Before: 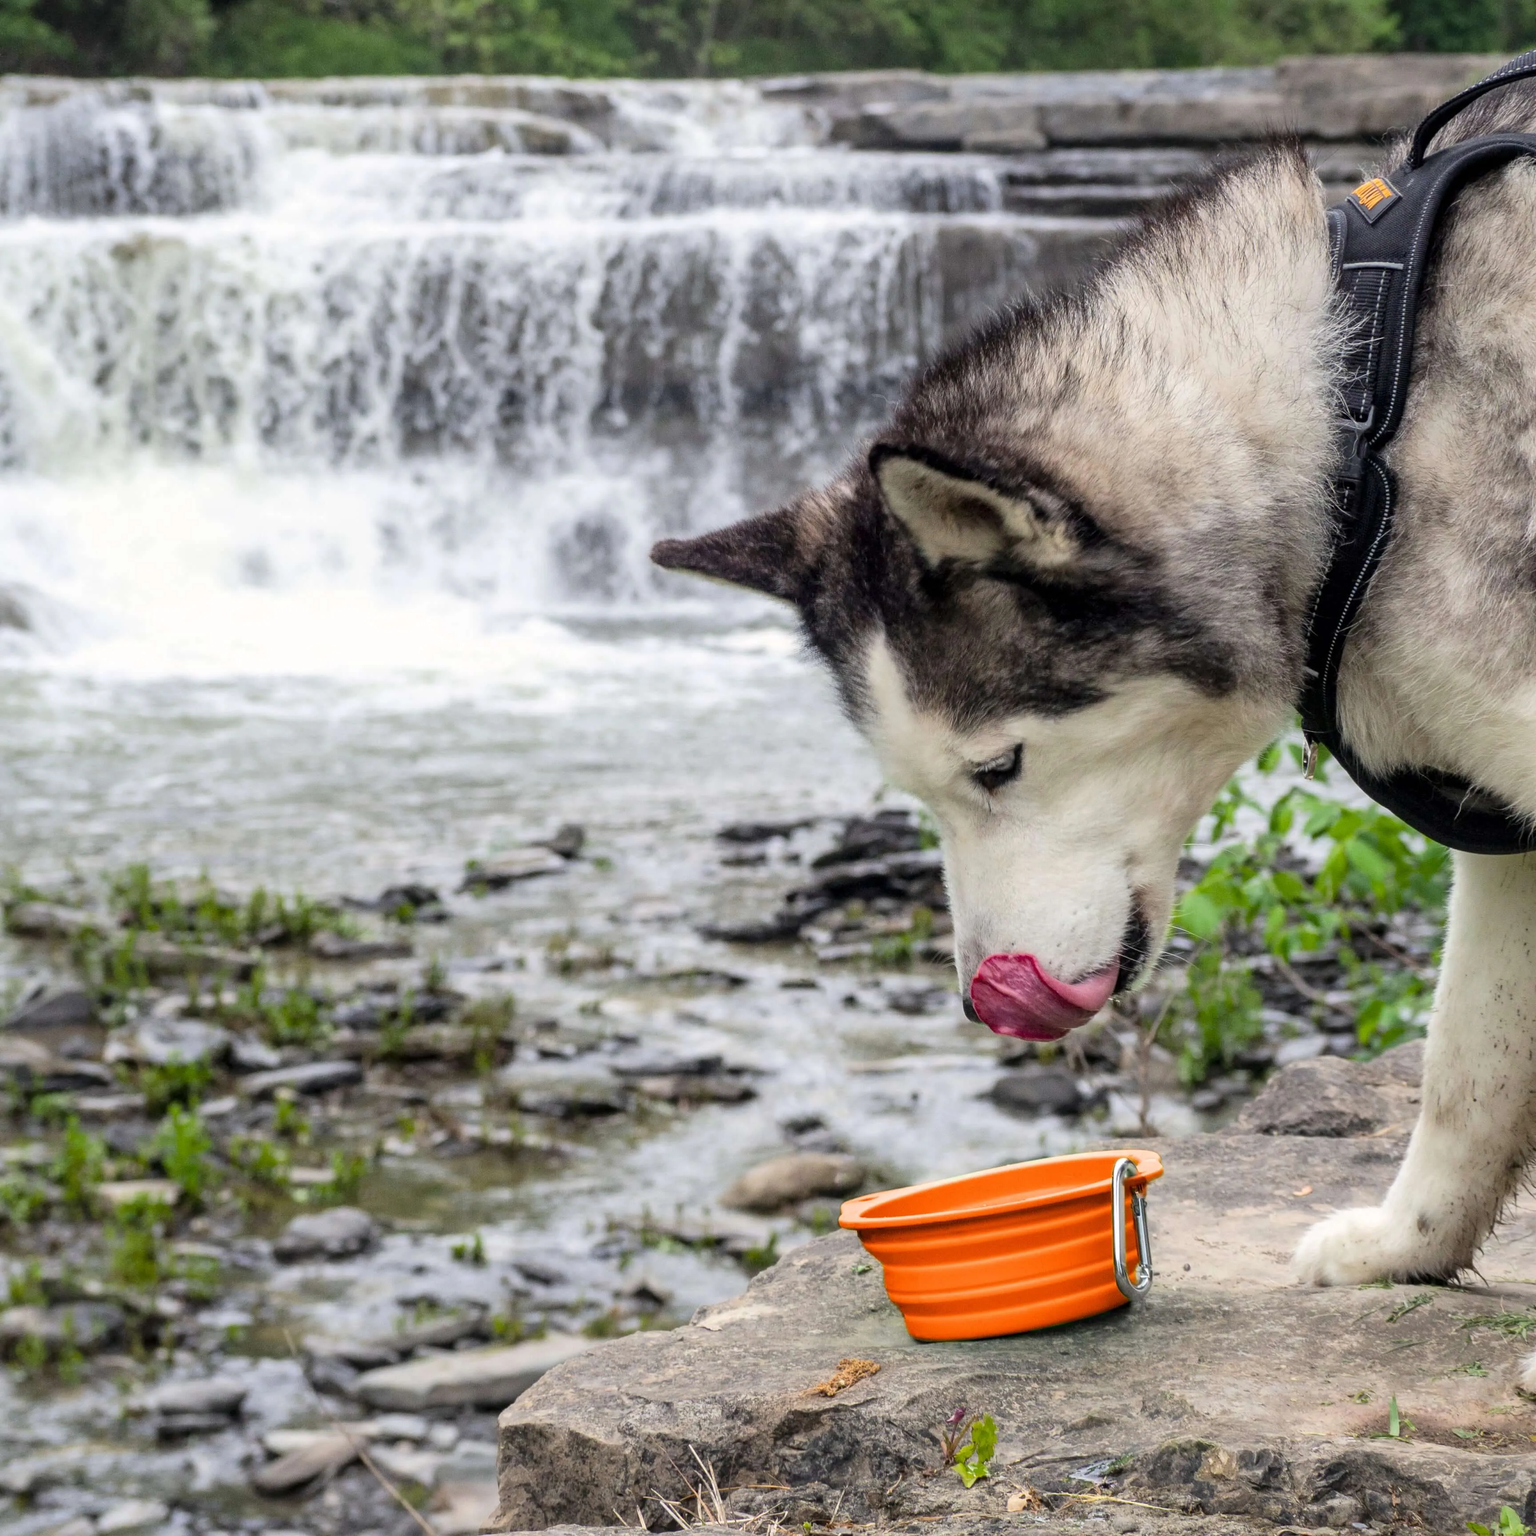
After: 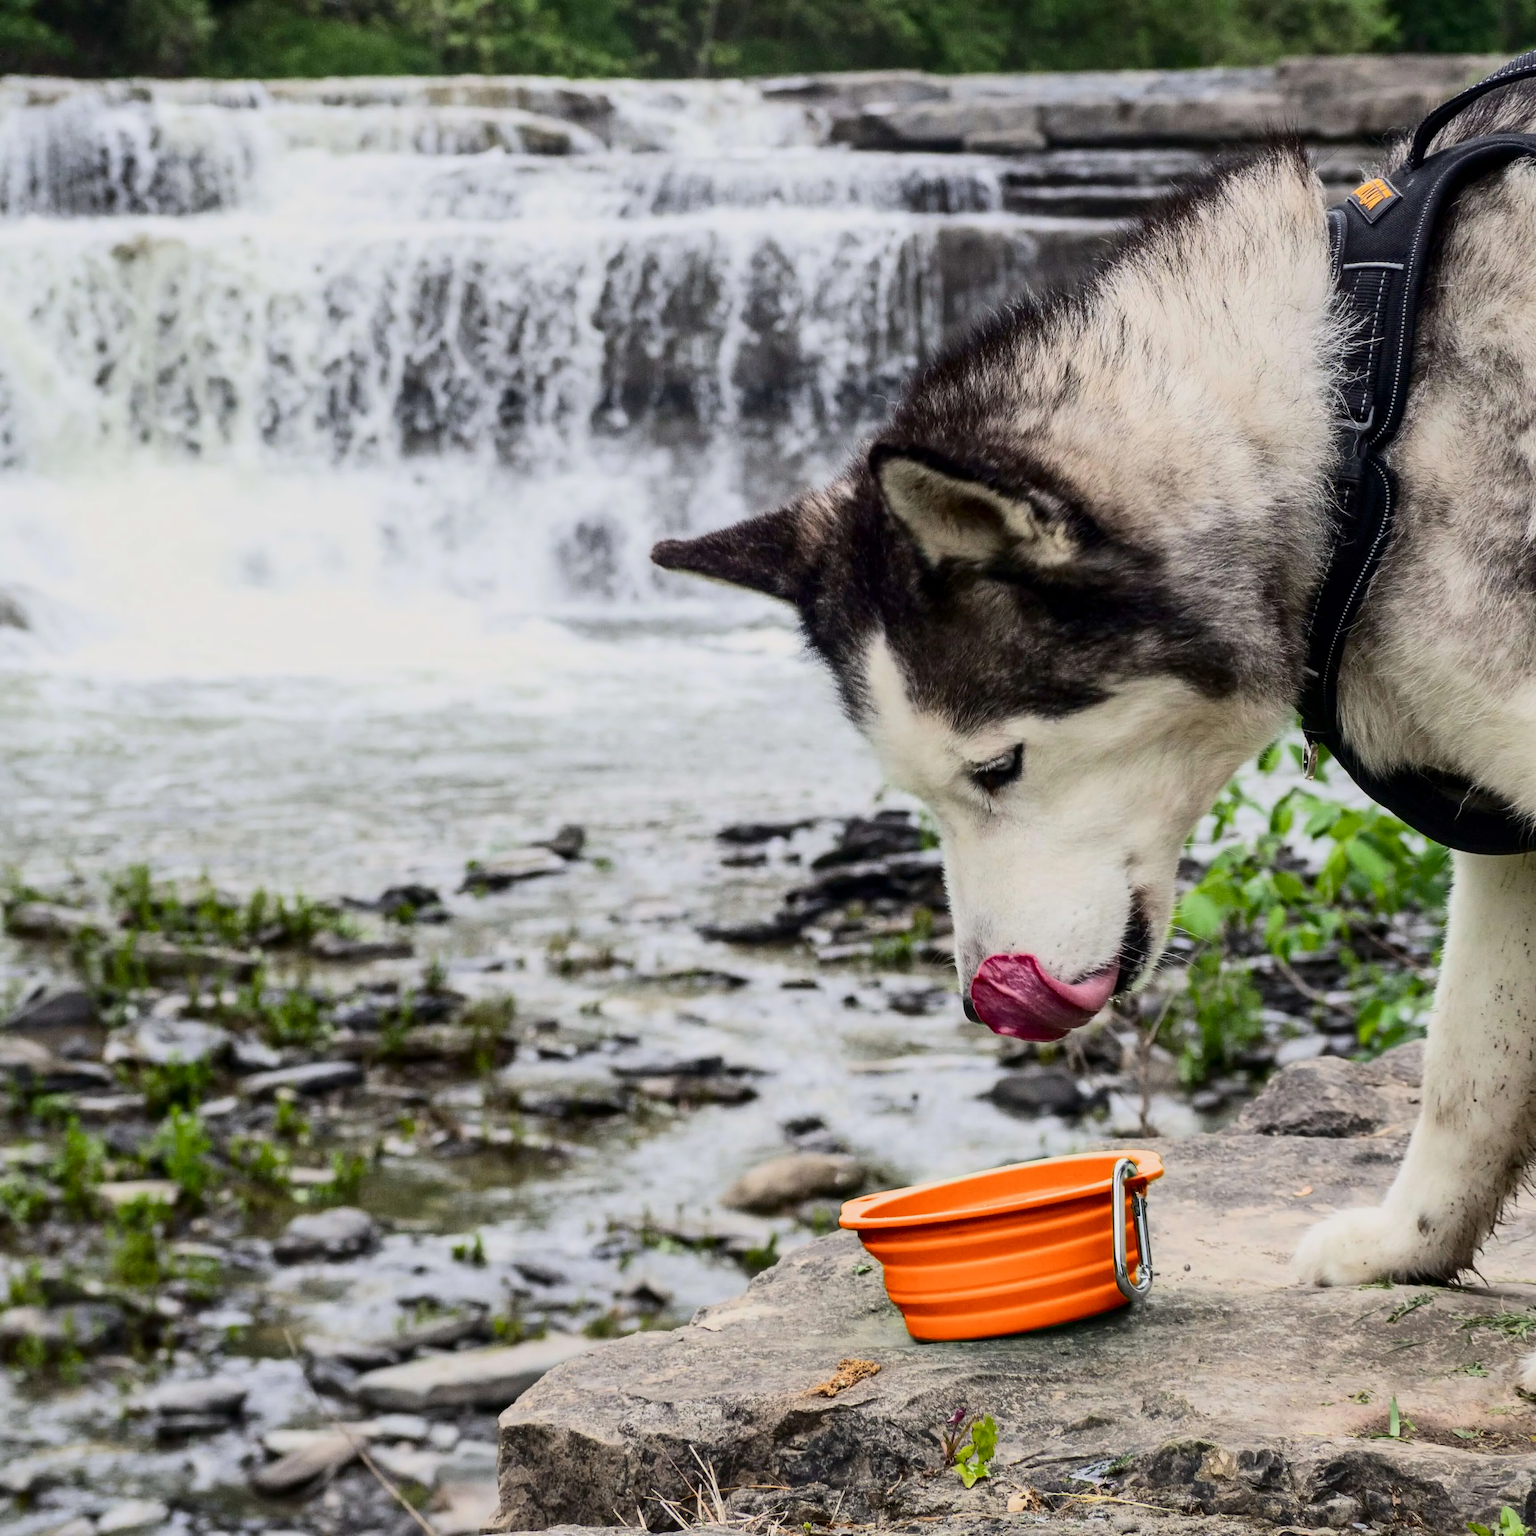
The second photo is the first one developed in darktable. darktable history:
shadows and highlights: radius 120.14, shadows 21.67, white point adjustment -9.61, highlights -12.76, soften with gaussian
contrast brightness saturation: contrast 0.284
